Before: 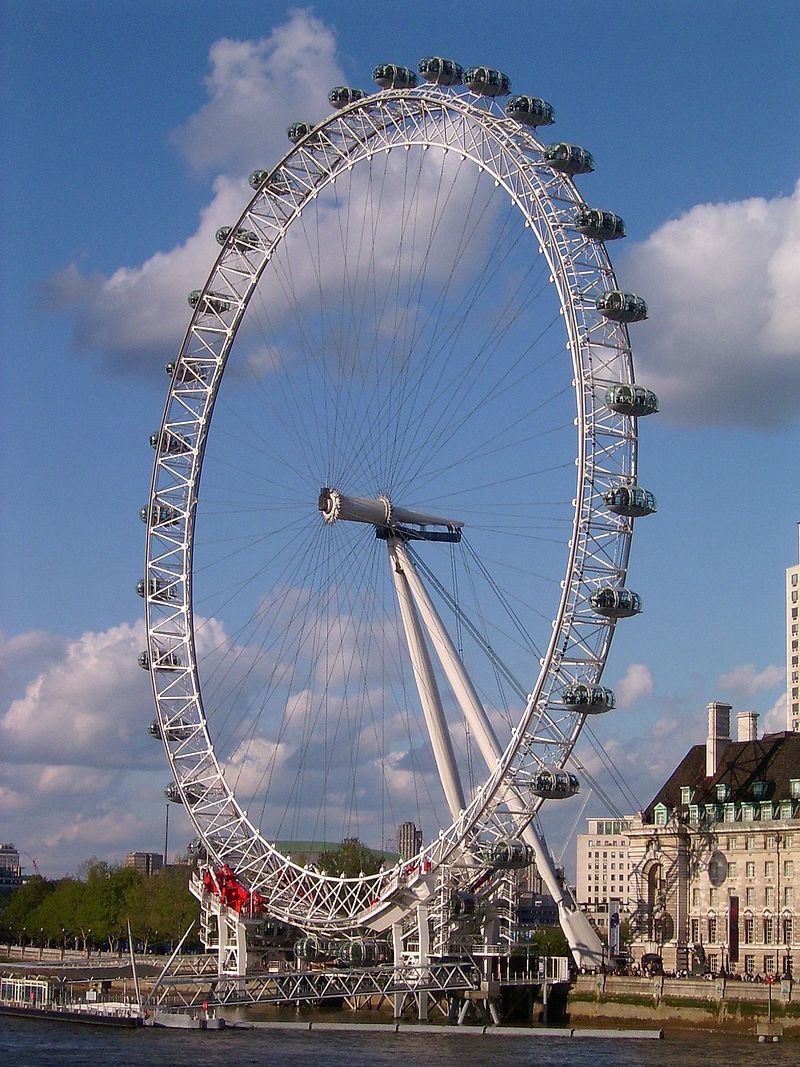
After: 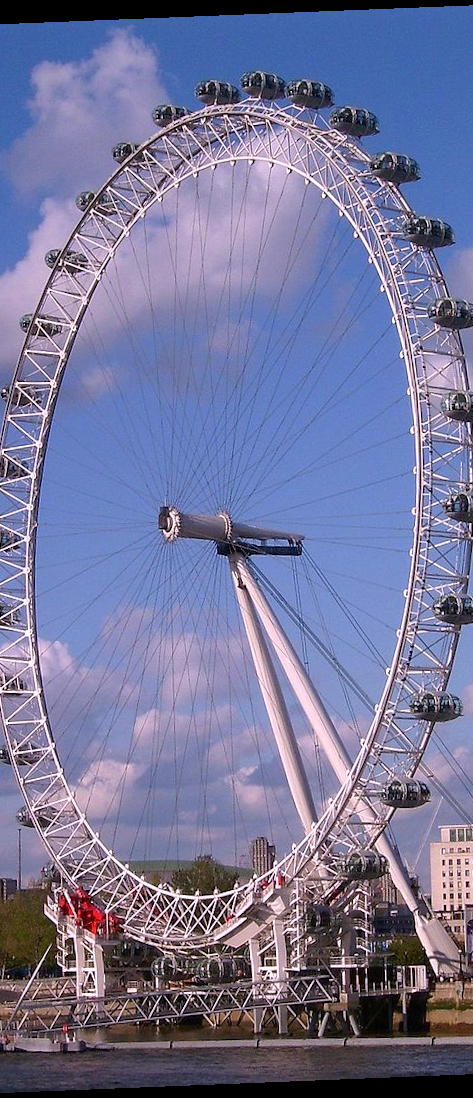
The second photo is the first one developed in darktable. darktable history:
rotate and perspective: rotation -2.29°, automatic cropping off
white balance: red 1.066, blue 1.119
crop: left 21.496%, right 22.254%
